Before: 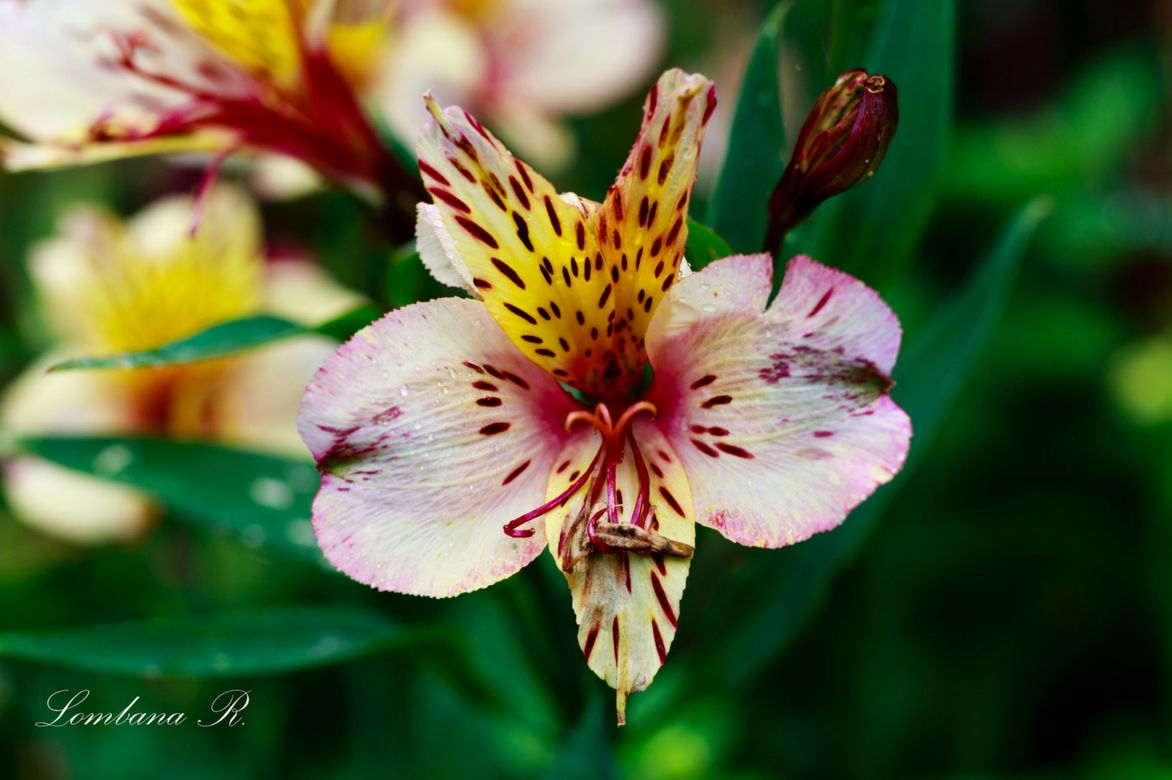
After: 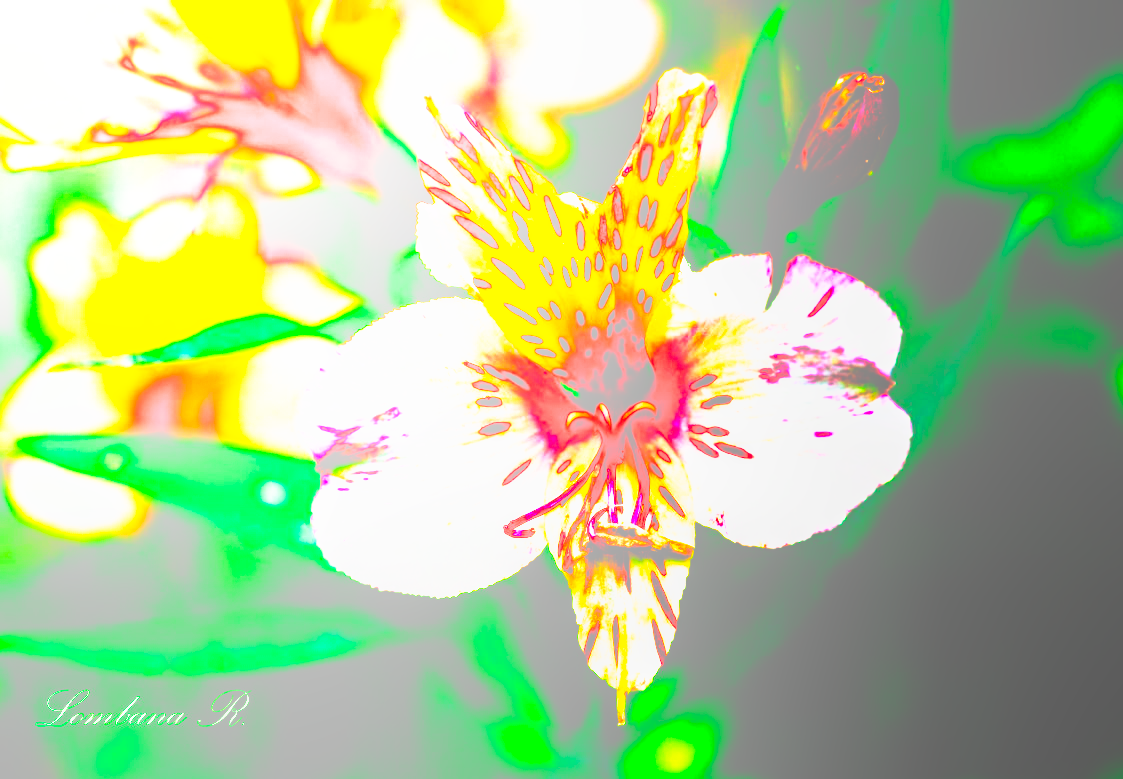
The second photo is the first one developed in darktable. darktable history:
crop: right 4.126%, bottom 0.031%
exposure: exposure 0.178 EV, compensate exposure bias true, compensate highlight preservation false
filmic rgb: black relative exposure -16 EV, white relative exposure 2.93 EV, hardness 10.04, color science v6 (2022)
bloom: size 70%, threshold 25%, strength 70%
color balance rgb: perceptual saturation grading › global saturation 25%, global vibrance 10%
tone curve: curves: ch0 [(0, 0) (0.003, 0) (0.011, 0.001) (0.025, 0.003) (0.044, 0.003) (0.069, 0.006) (0.1, 0.009) (0.136, 0.014) (0.177, 0.029) (0.224, 0.061) (0.277, 0.127) (0.335, 0.218) (0.399, 0.38) (0.468, 0.588) (0.543, 0.809) (0.623, 0.947) (0.709, 0.987) (0.801, 0.99) (0.898, 0.99) (1, 1)], preserve colors none
local contrast: on, module defaults
